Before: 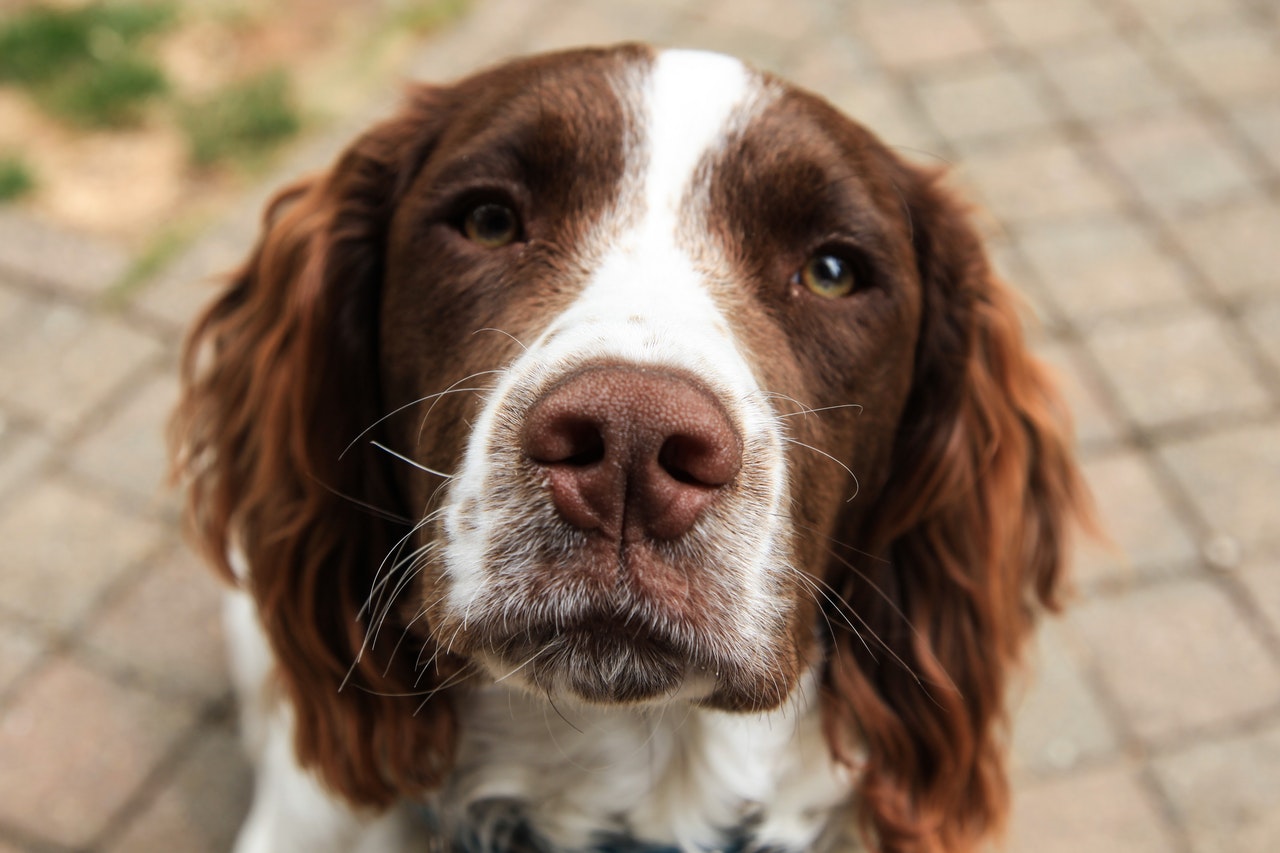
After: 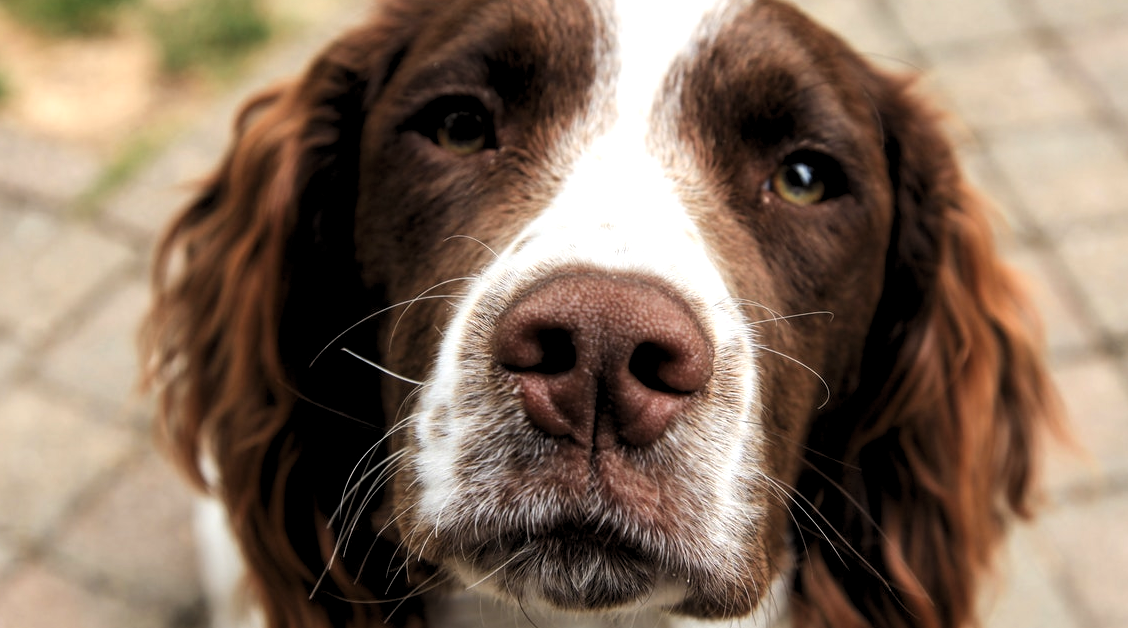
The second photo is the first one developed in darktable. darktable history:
crop and rotate: left 2.322%, top 10.991%, right 9.55%, bottom 15.283%
levels: white 90.66%, levels [0.062, 0.494, 0.925]
